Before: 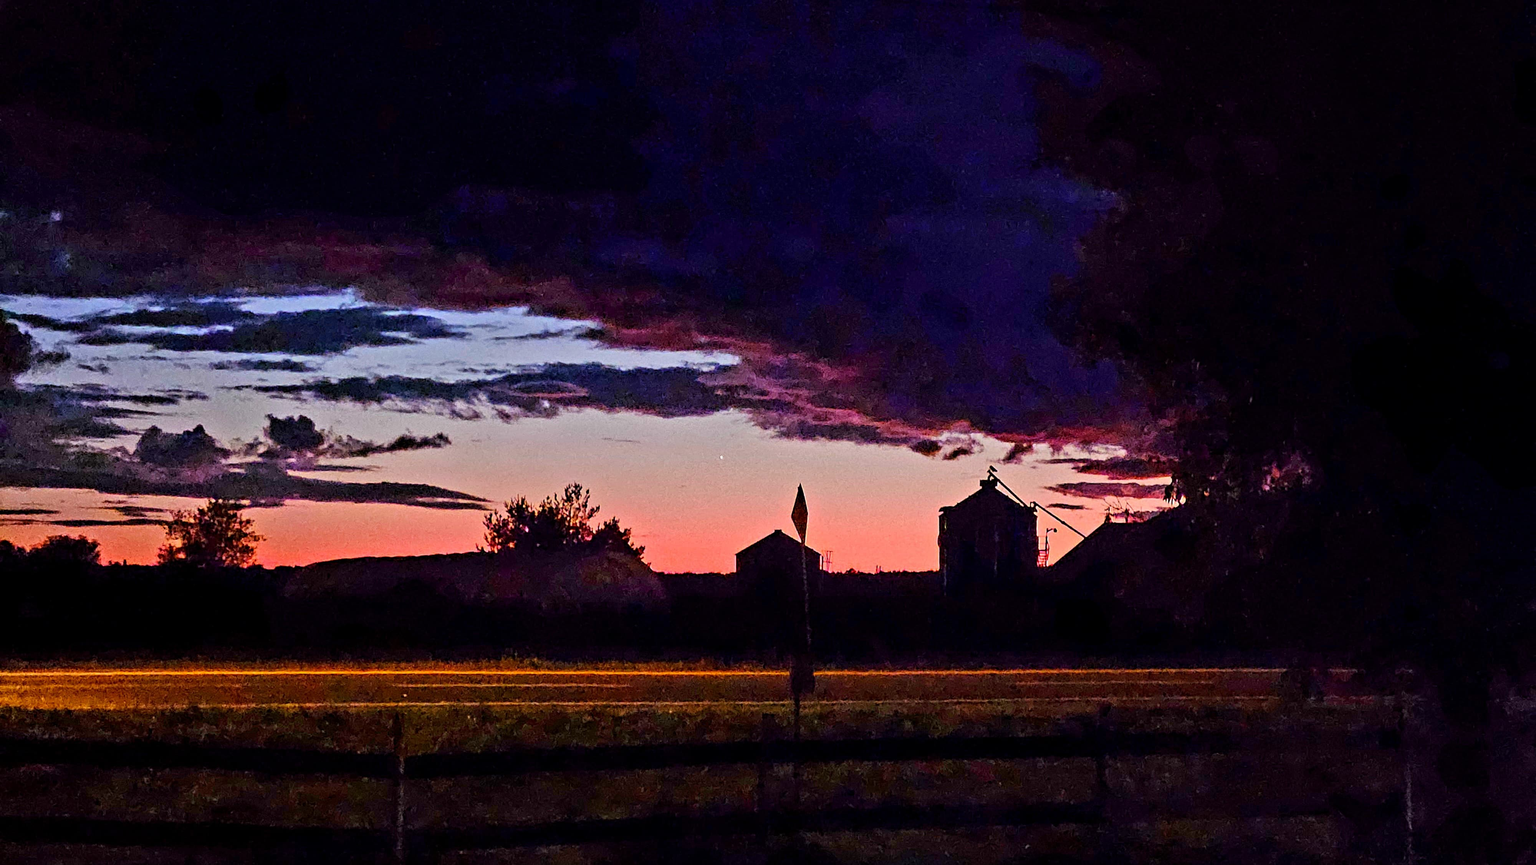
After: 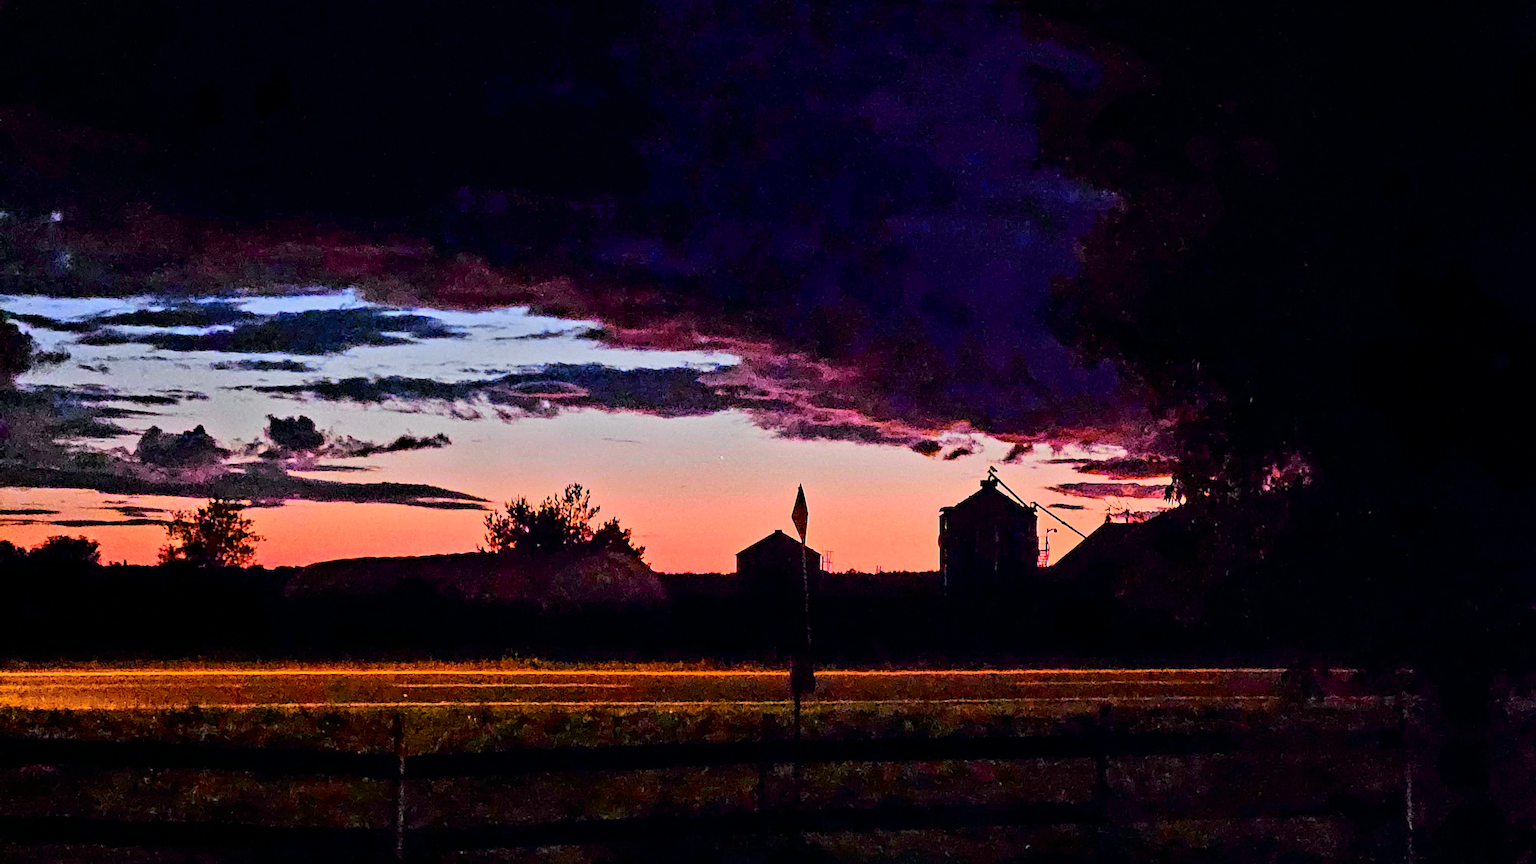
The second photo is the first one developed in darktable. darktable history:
tone curve: curves: ch0 [(0, 0) (0.048, 0.024) (0.099, 0.082) (0.227, 0.255) (0.407, 0.482) (0.543, 0.634) (0.719, 0.77) (0.837, 0.843) (1, 0.906)]; ch1 [(0, 0) (0.3, 0.268) (0.404, 0.374) (0.475, 0.463) (0.501, 0.499) (0.514, 0.502) (0.551, 0.541) (0.643, 0.648) (0.682, 0.674) (0.802, 0.812) (1, 1)]; ch2 [(0, 0) (0.259, 0.207) (0.323, 0.311) (0.364, 0.368) (0.442, 0.461) (0.498, 0.498) (0.531, 0.528) (0.581, 0.602) (0.629, 0.659) (0.768, 0.728) (1, 1)], color space Lab, independent channels, preserve colors none
shadows and highlights: shadows 12, white point adjustment 1.2, soften with gaussian
